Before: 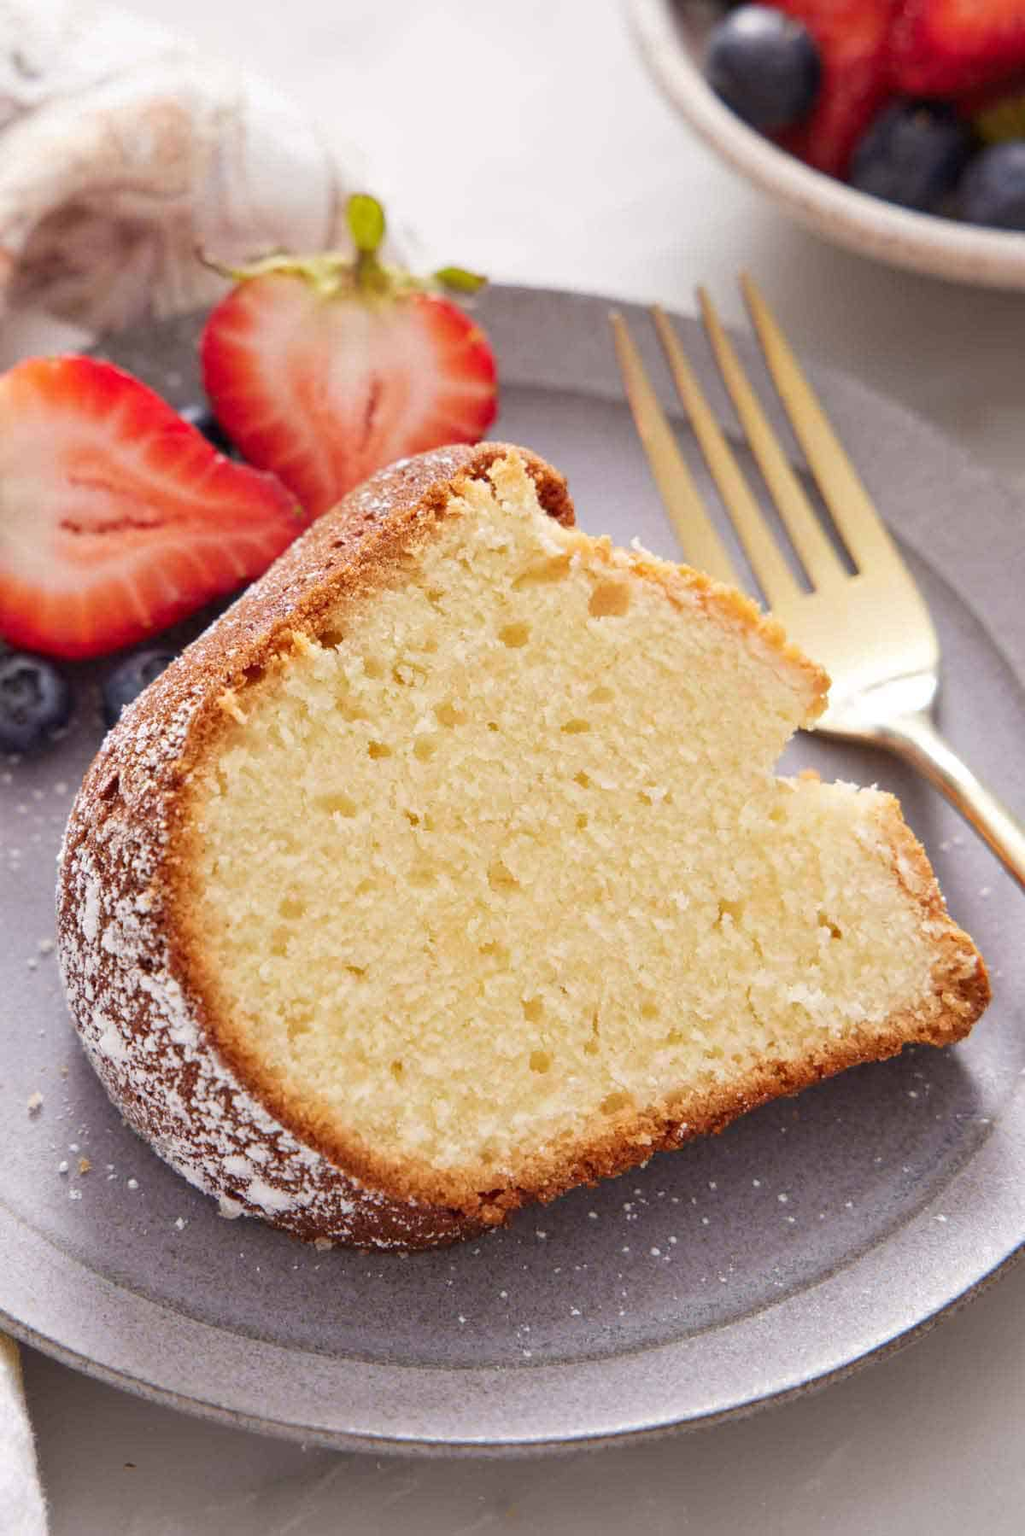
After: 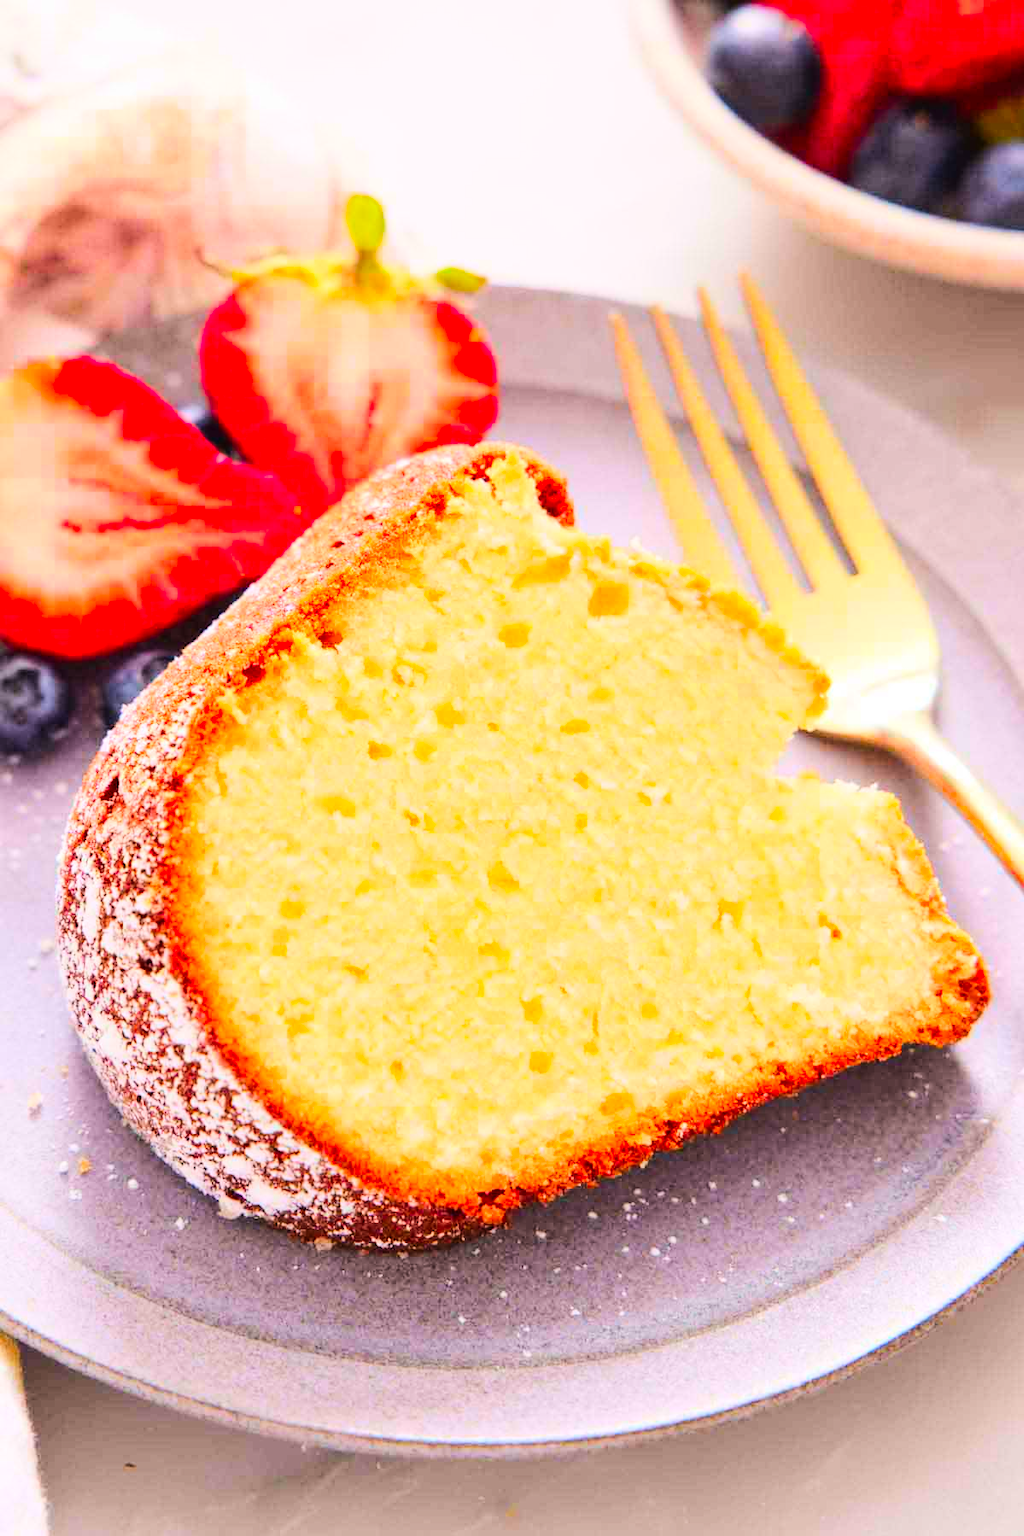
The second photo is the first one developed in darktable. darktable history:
tone curve: curves: ch0 [(0, 0) (0.003, 0.014) (0.011, 0.017) (0.025, 0.023) (0.044, 0.035) (0.069, 0.04) (0.1, 0.062) (0.136, 0.099) (0.177, 0.152) (0.224, 0.214) (0.277, 0.291) (0.335, 0.383) (0.399, 0.487) (0.468, 0.581) (0.543, 0.662) (0.623, 0.738) (0.709, 0.802) (0.801, 0.871) (0.898, 0.936) (1, 1)], color space Lab, linked channels, preserve colors none
contrast brightness saturation: contrast 0.199, brightness 0.195, saturation 0.796
